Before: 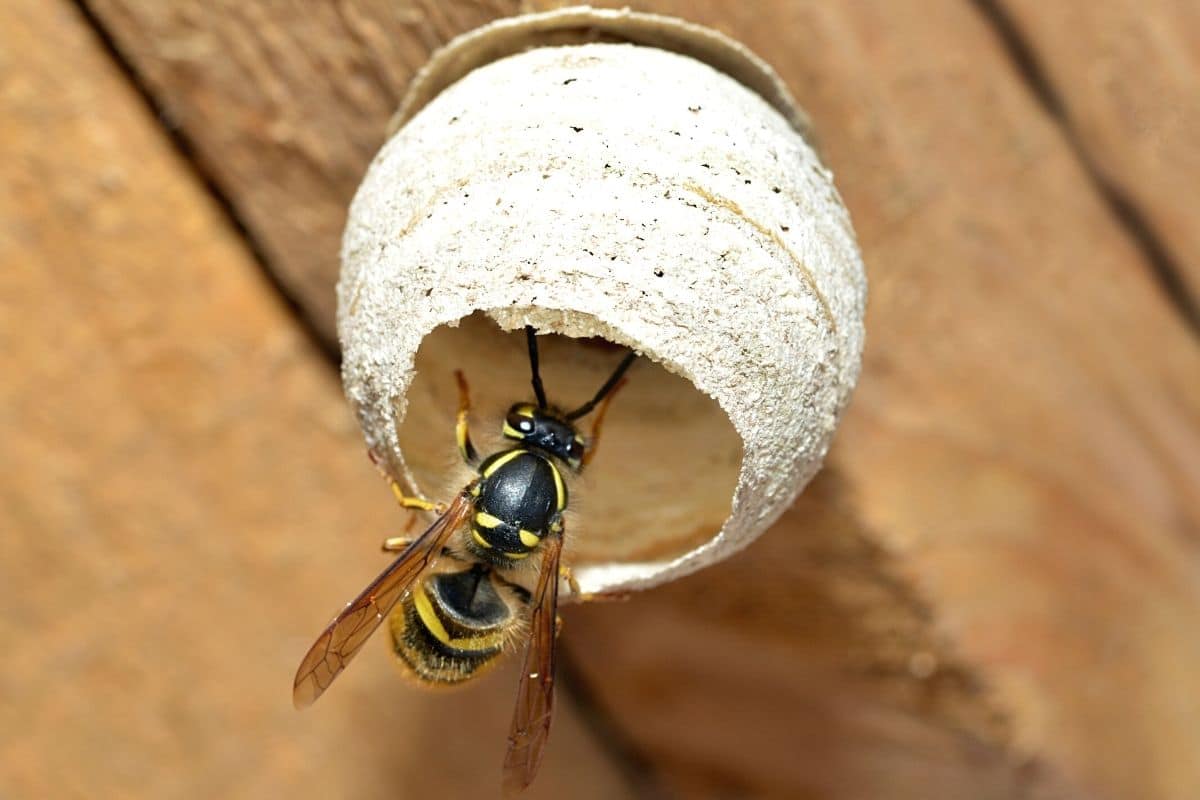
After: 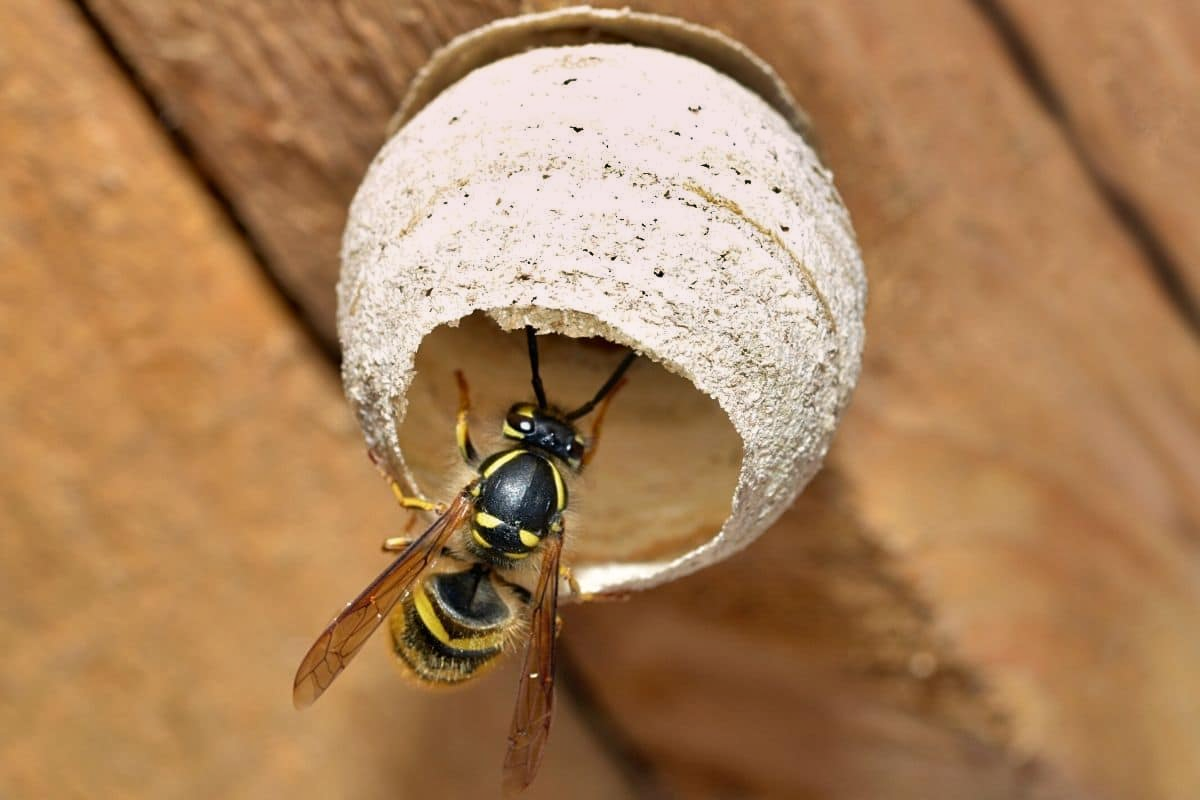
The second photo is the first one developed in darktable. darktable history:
graduated density: density 0.38 EV, hardness 21%, rotation -6.11°, saturation 32%
tone equalizer: on, module defaults
shadows and highlights: radius 118.69, shadows 42.21, highlights -61.56, soften with gaussian
